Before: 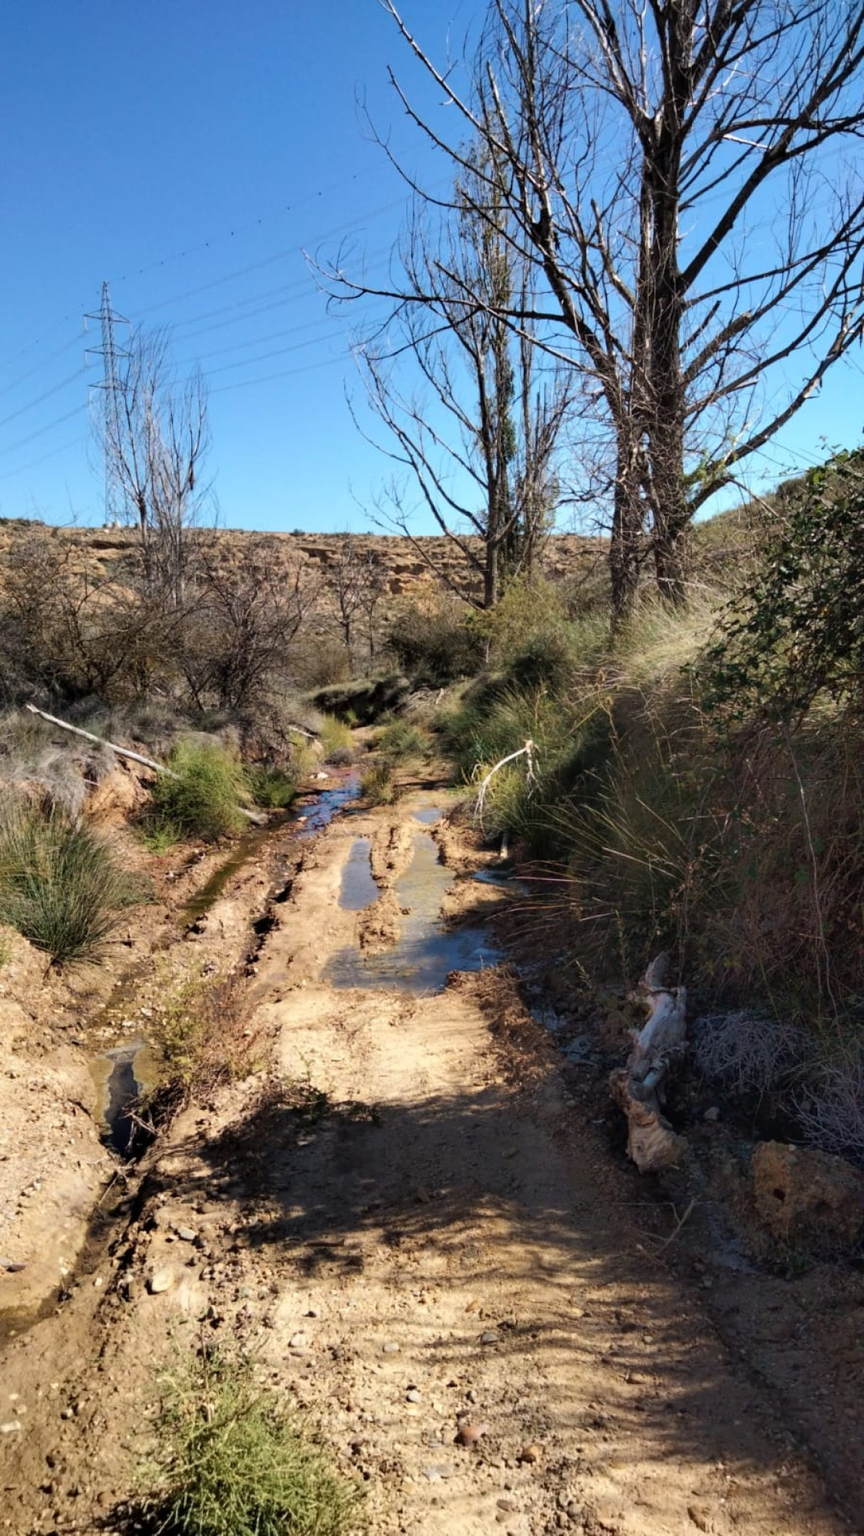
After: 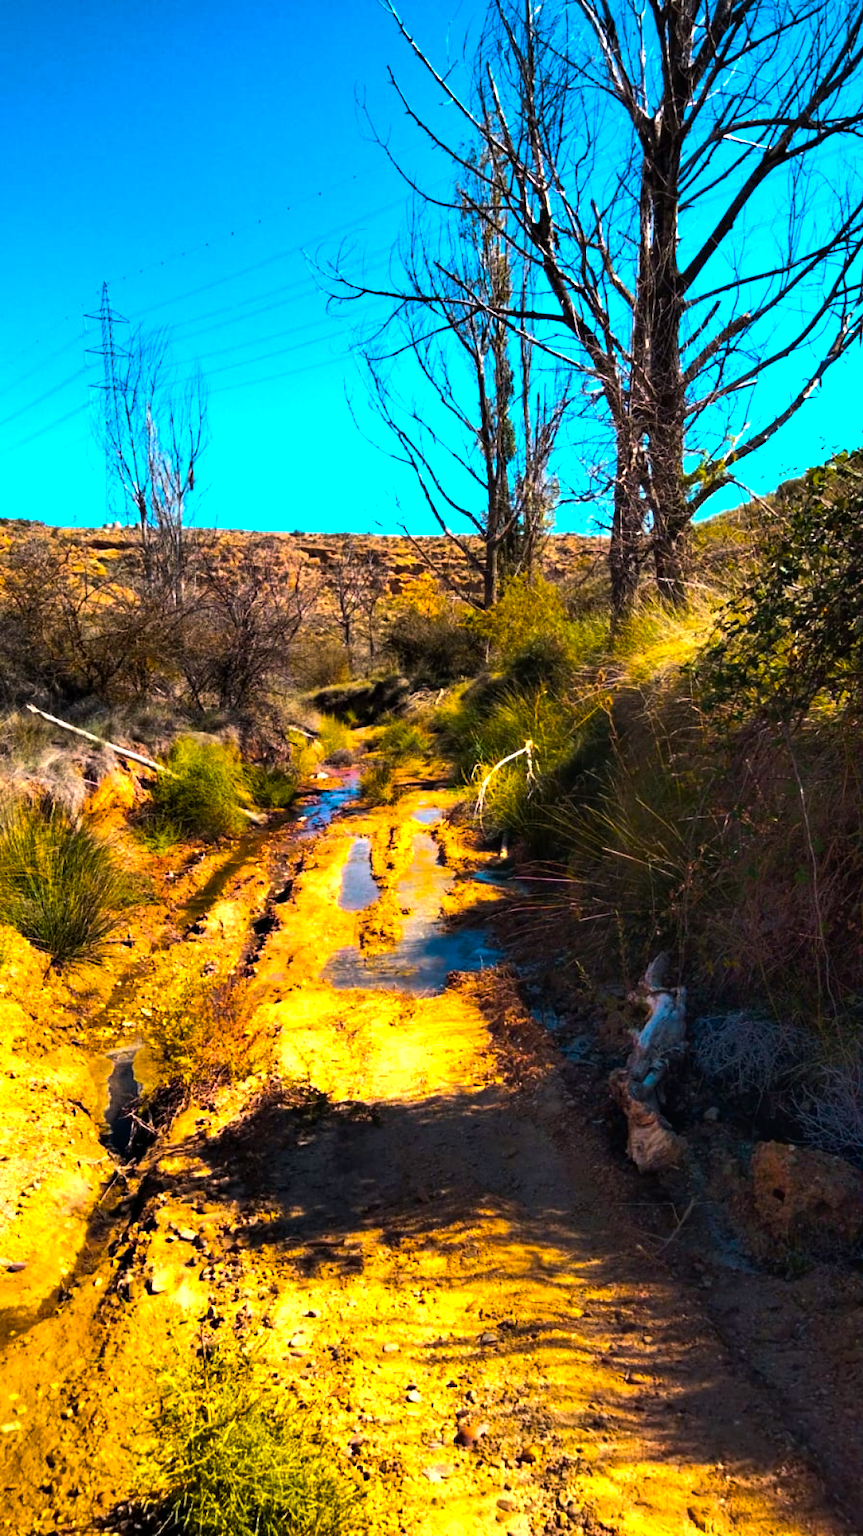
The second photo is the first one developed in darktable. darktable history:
color balance rgb: linear chroma grading › highlights 100%, linear chroma grading › global chroma 23.41%, perceptual saturation grading › global saturation 35.38%, hue shift -10.68°, perceptual brilliance grading › highlights 47.25%, perceptual brilliance grading › mid-tones 22.2%, perceptual brilliance grading › shadows -5.93%
exposure: exposure -0.492 EV, compensate highlight preservation false
